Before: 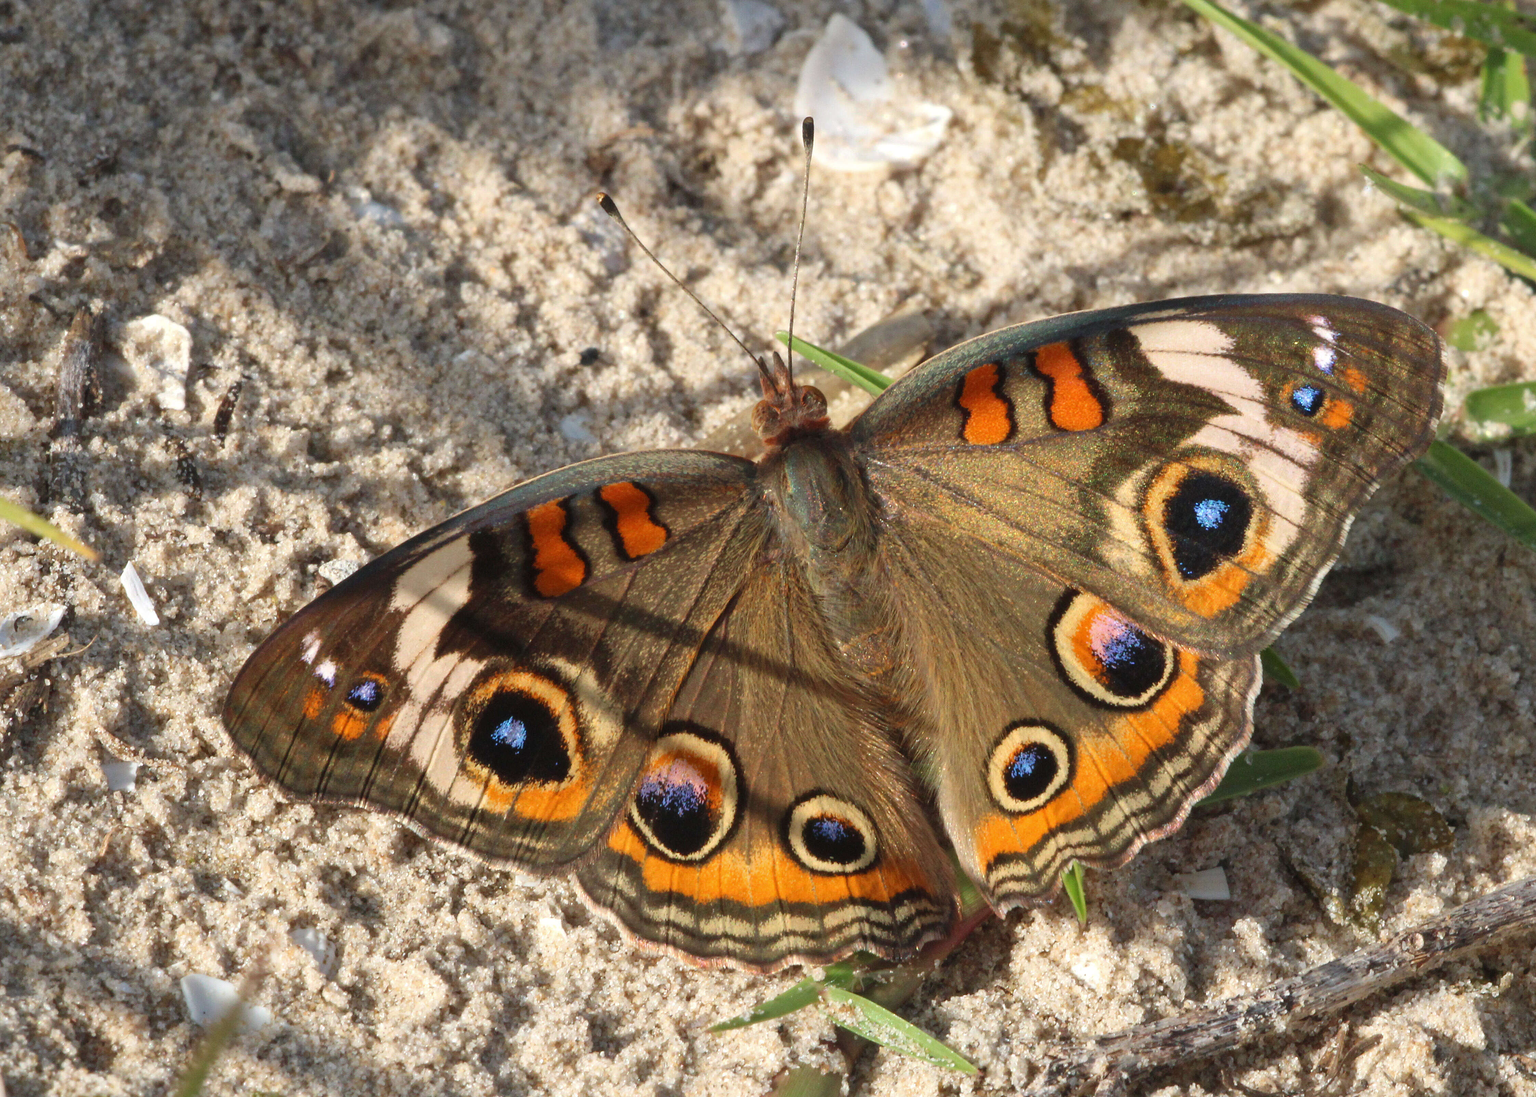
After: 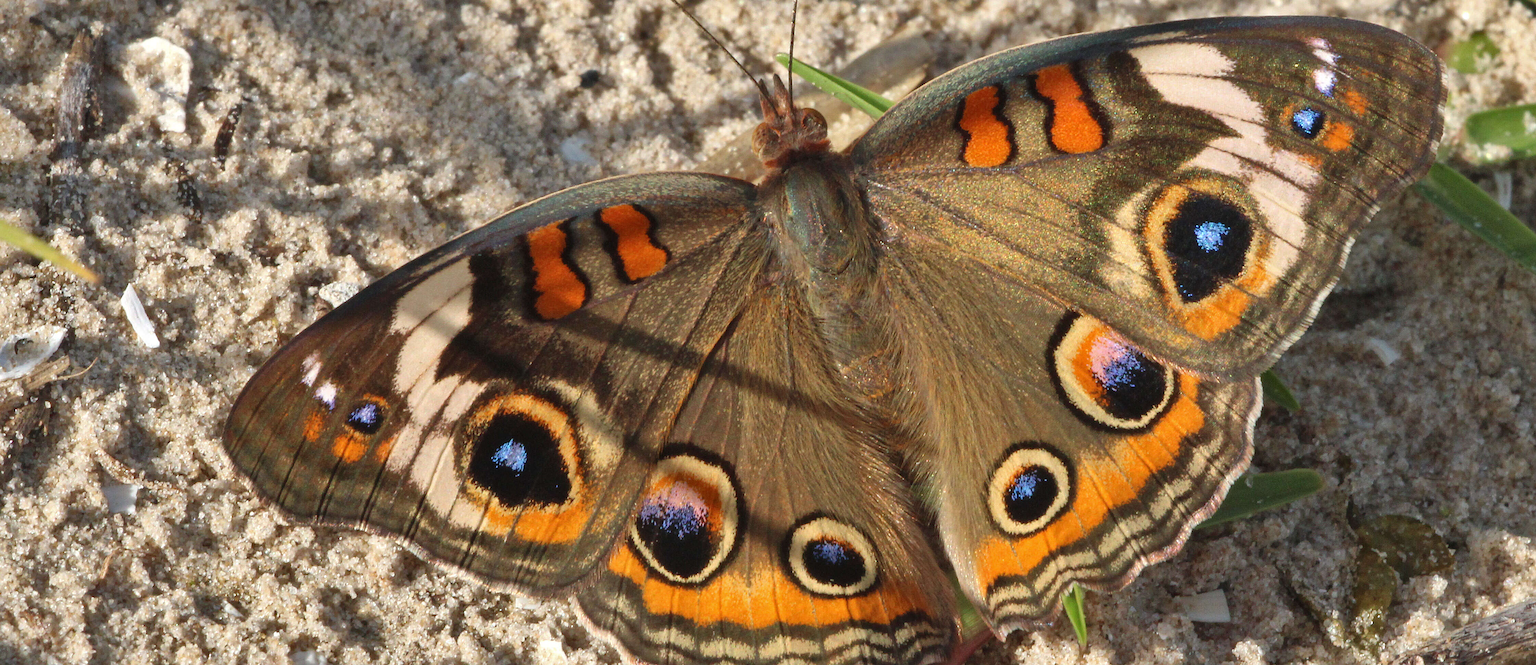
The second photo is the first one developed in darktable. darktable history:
shadows and highlights: shadows 30.63, highlights -63.22, shadows color adjustment 98%, highlights color adjustment 58.61%, soften with gaussian
crop and rotate: top 25.357%, bottom 13.942%
sharpen: amount 0.2
